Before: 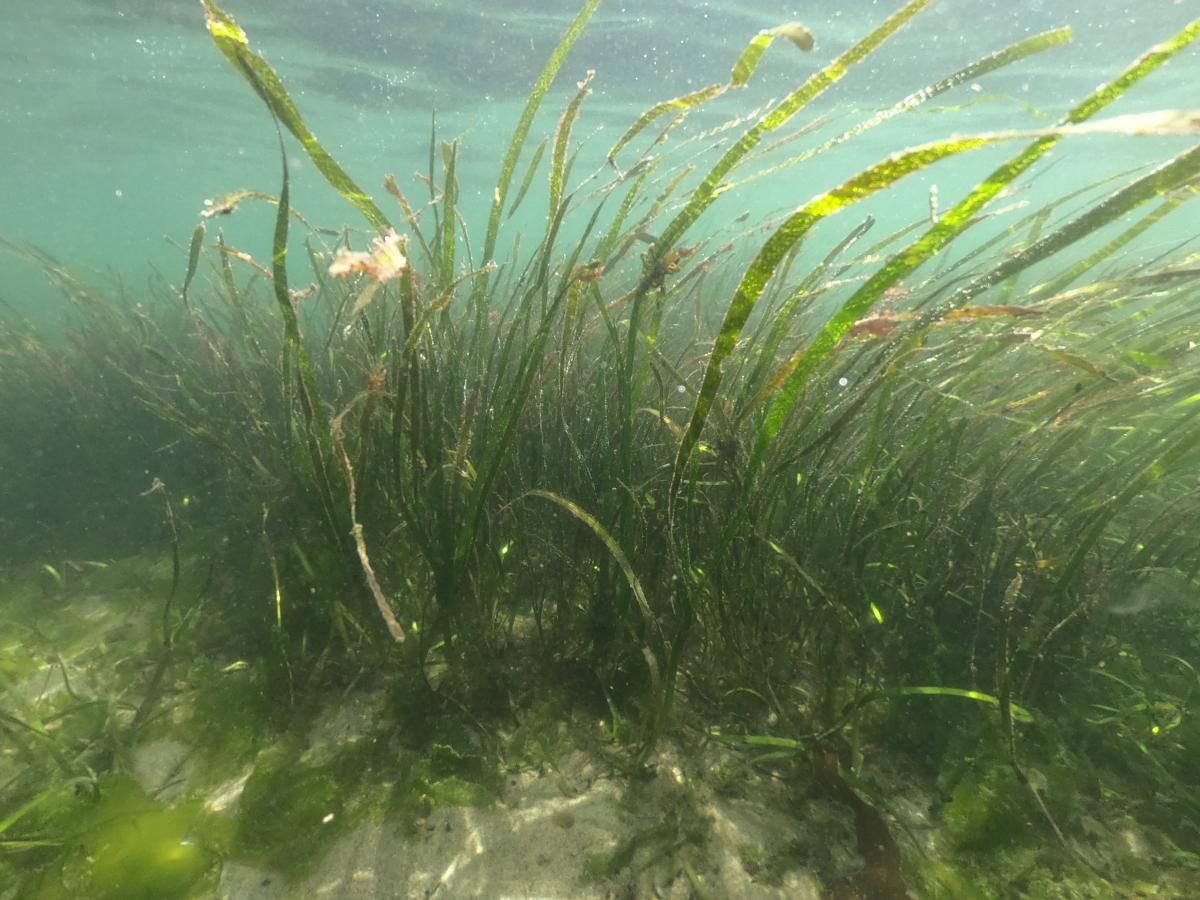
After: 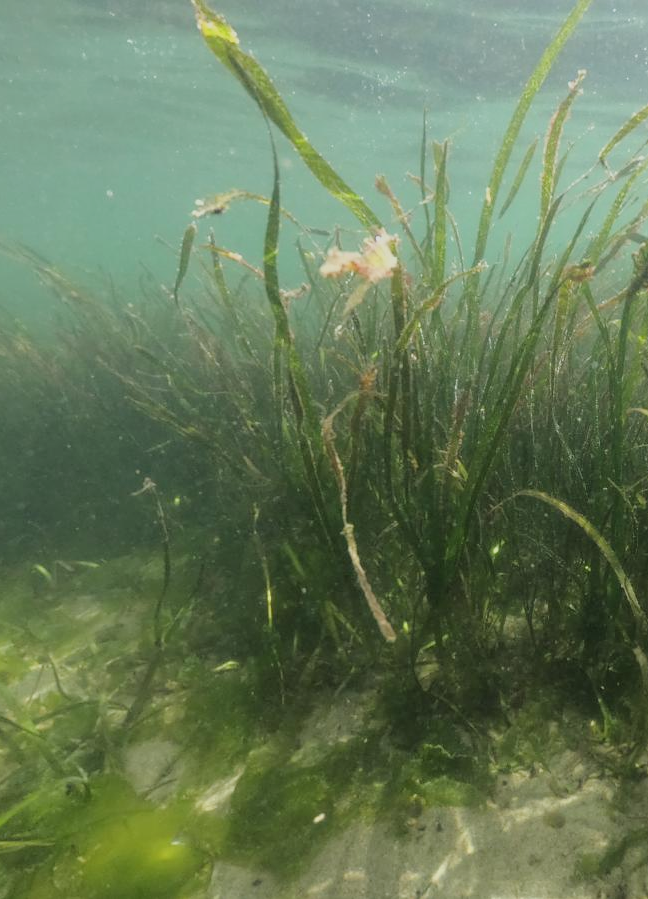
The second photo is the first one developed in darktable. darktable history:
crop: left 0.768%, right 45.162%, bottom 0.087%
filmic rgb: black relative exposure -8.03 EV, white relative exposure 4.03 EV, hardness 4.1
